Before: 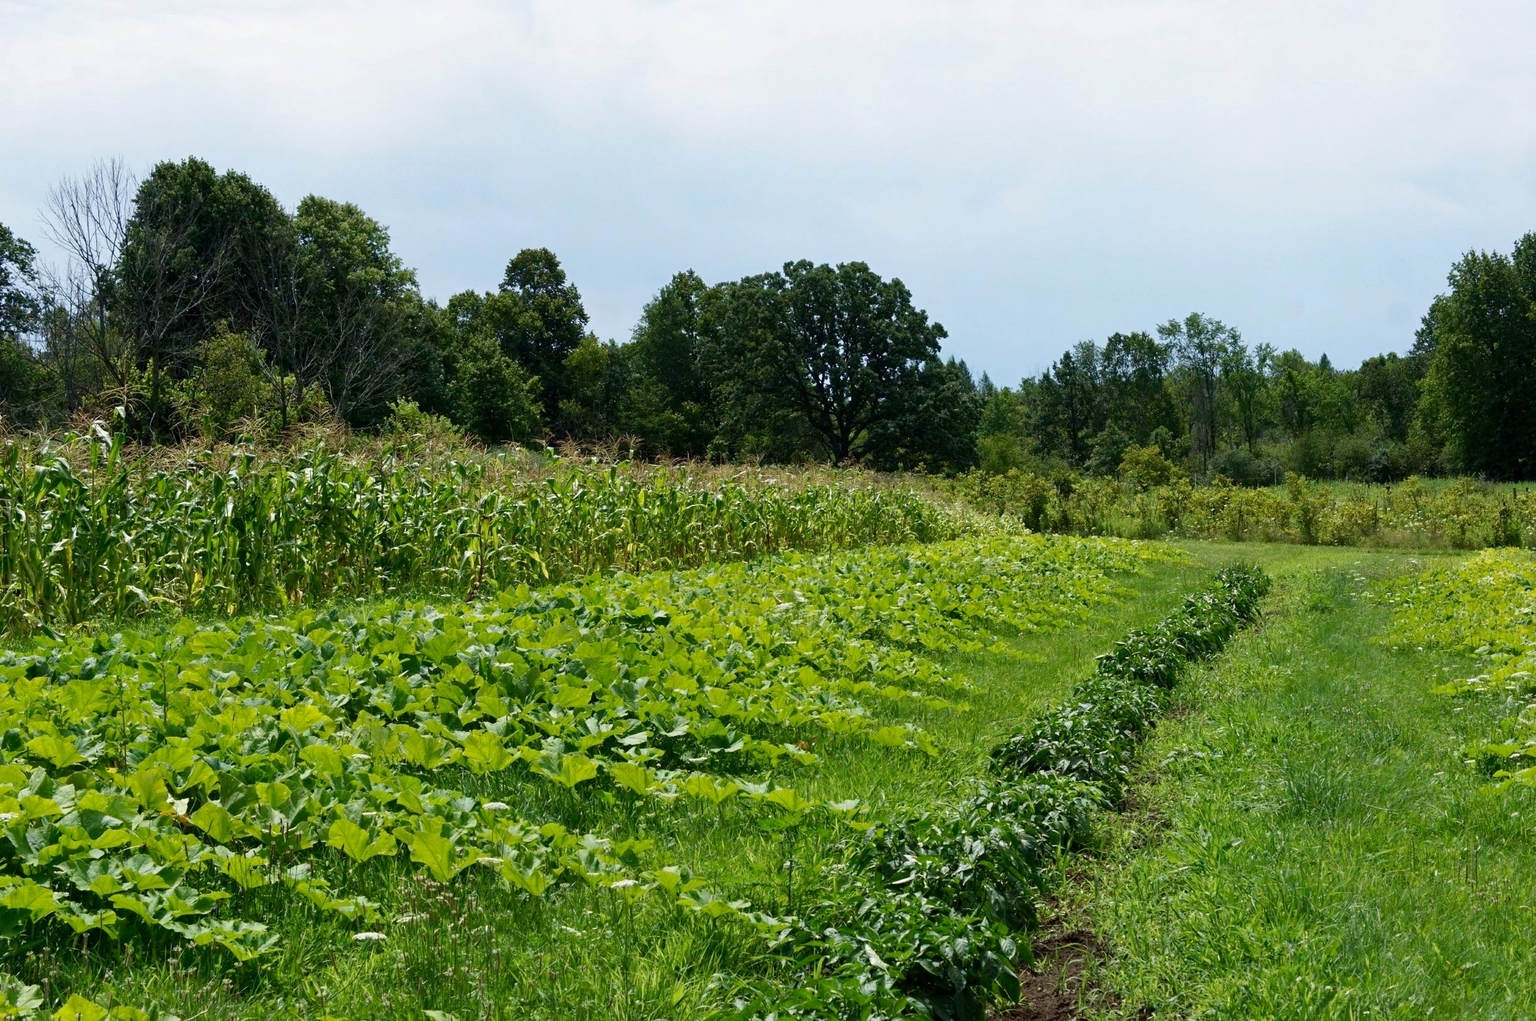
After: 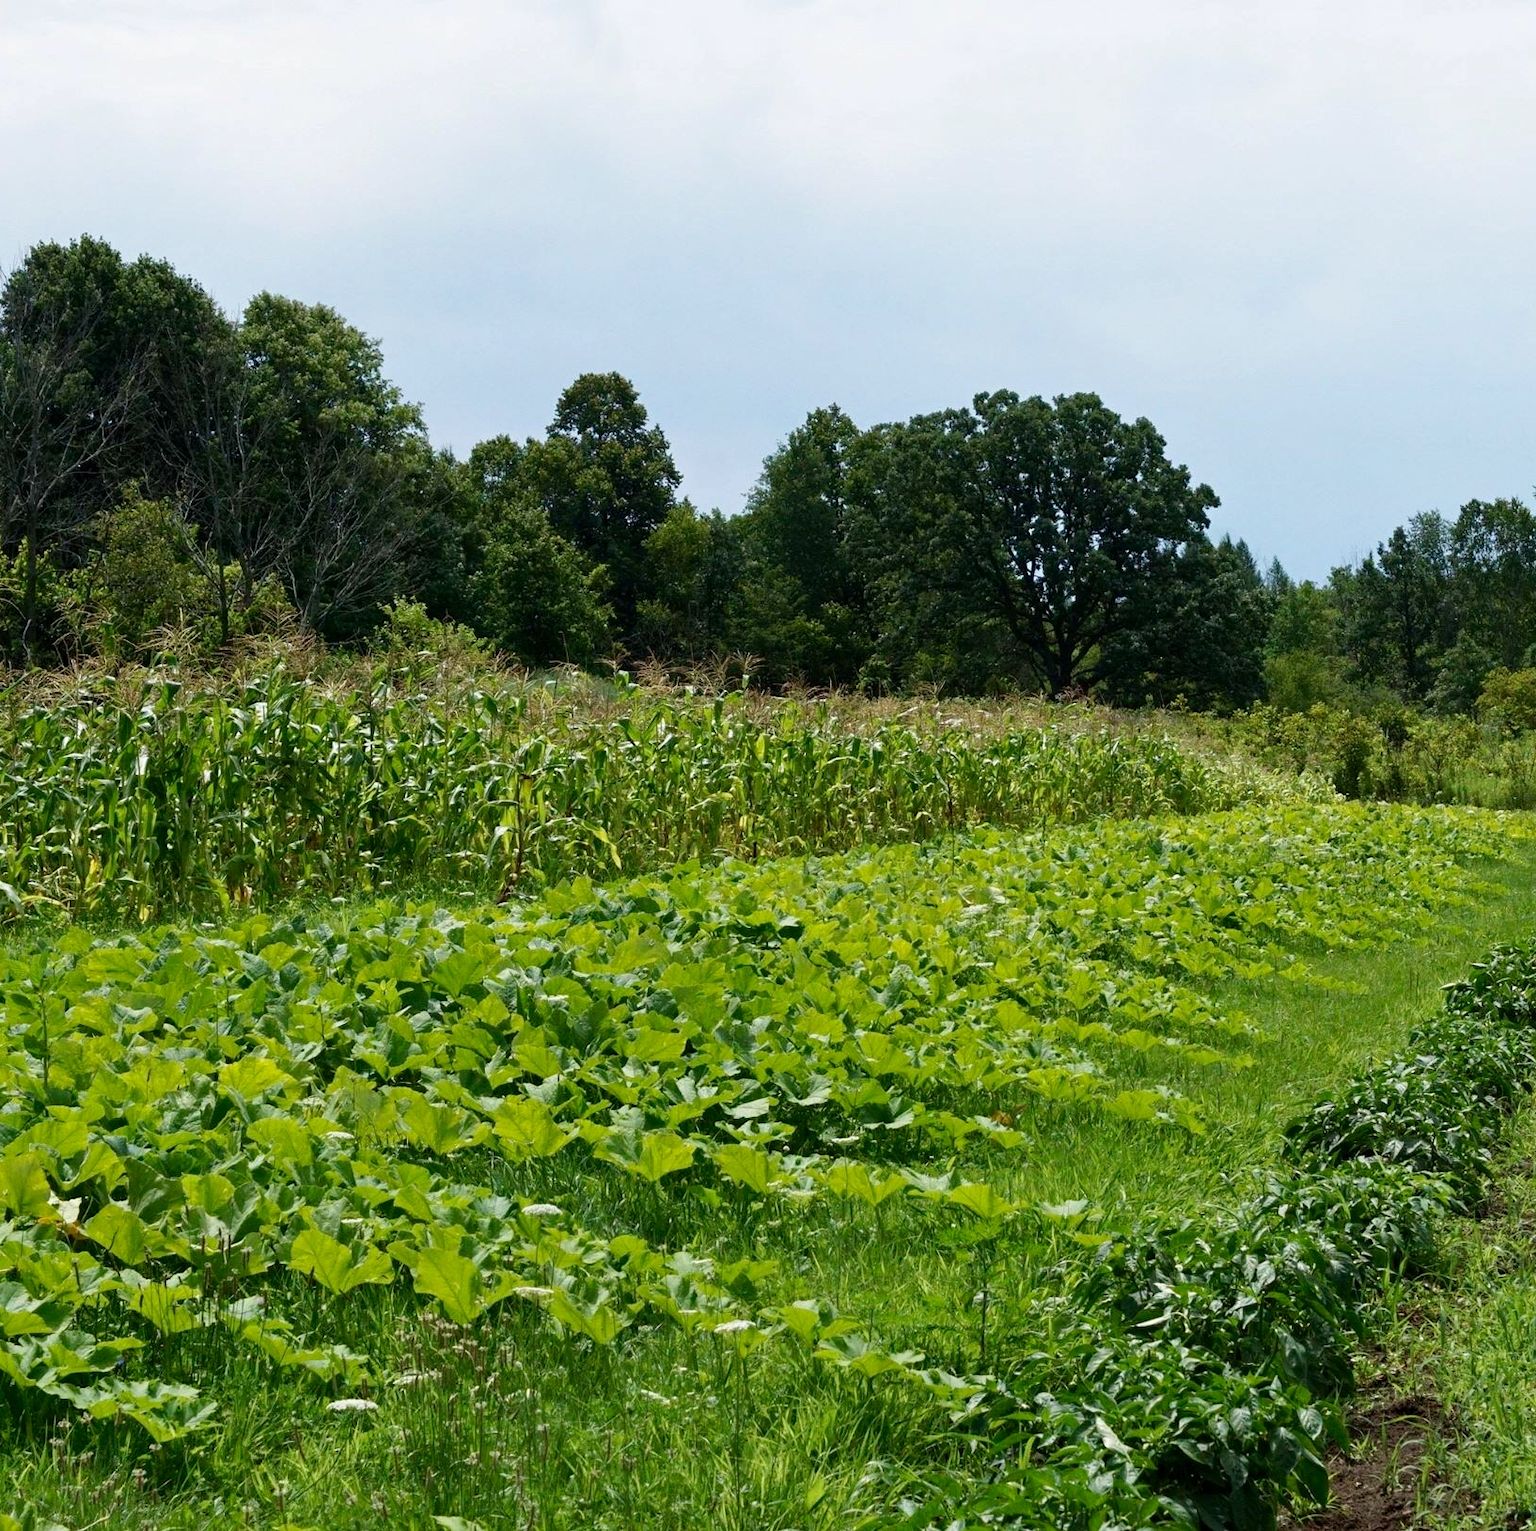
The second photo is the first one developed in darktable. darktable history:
tone equalizer: on, module defaults
crop and rotate: left 8.786%, right 24.548%
